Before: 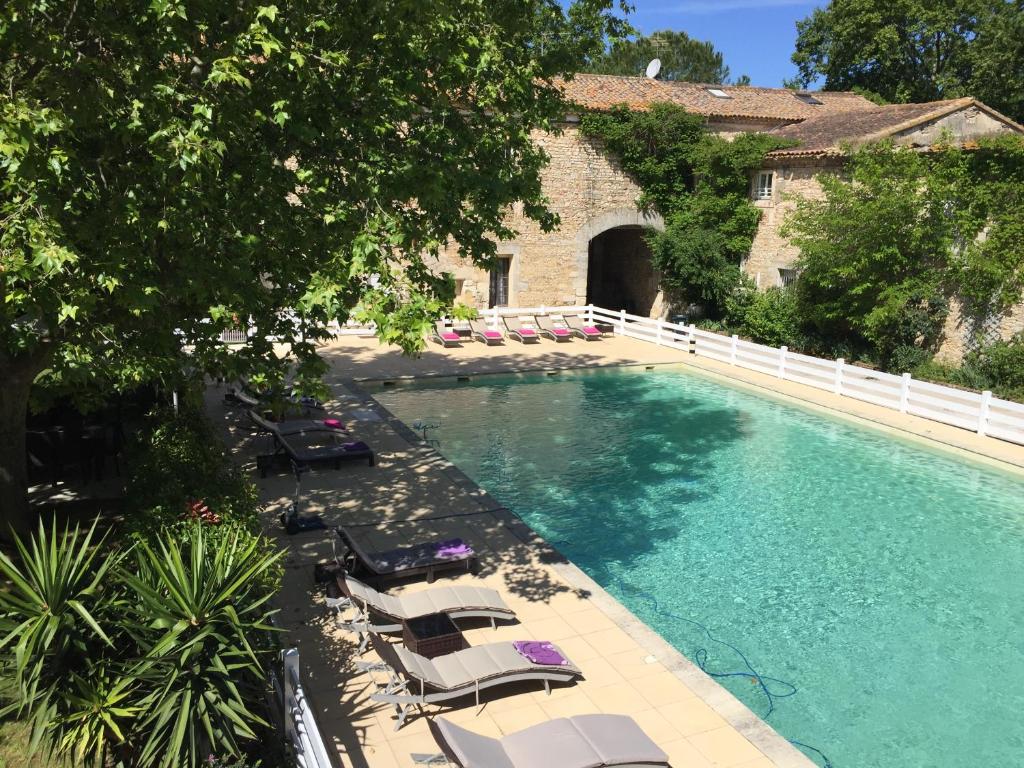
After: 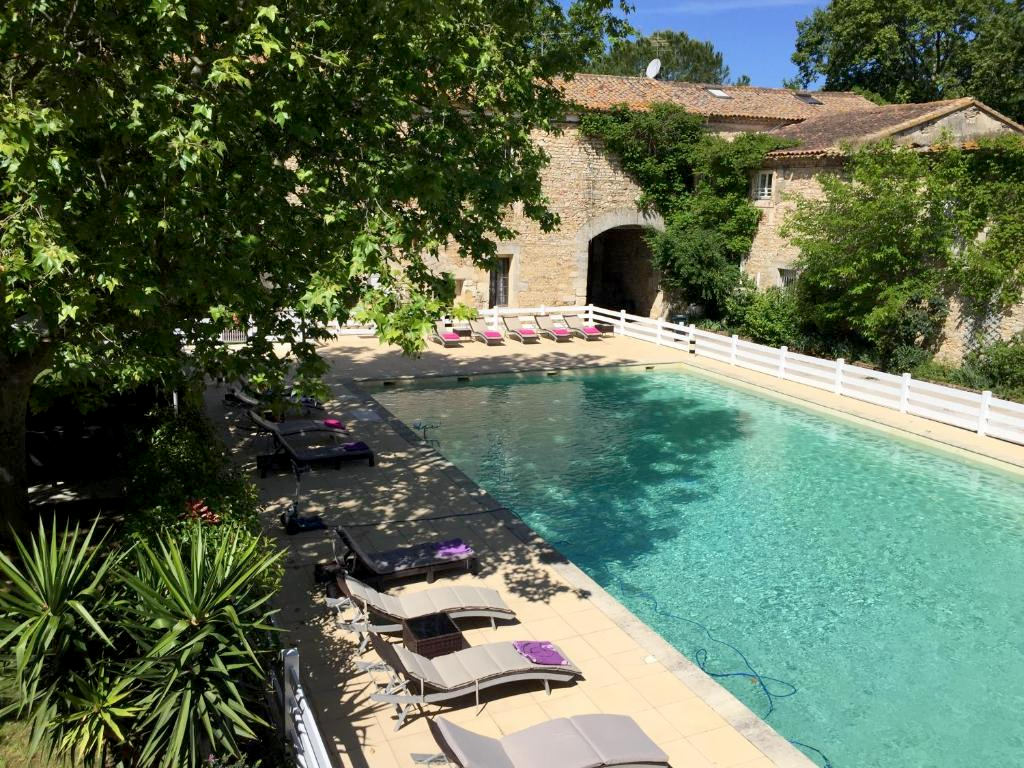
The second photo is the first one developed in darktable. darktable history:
exposure: black level correction 0.005, exposure 0.004 EV, compensate highlight preservation false
